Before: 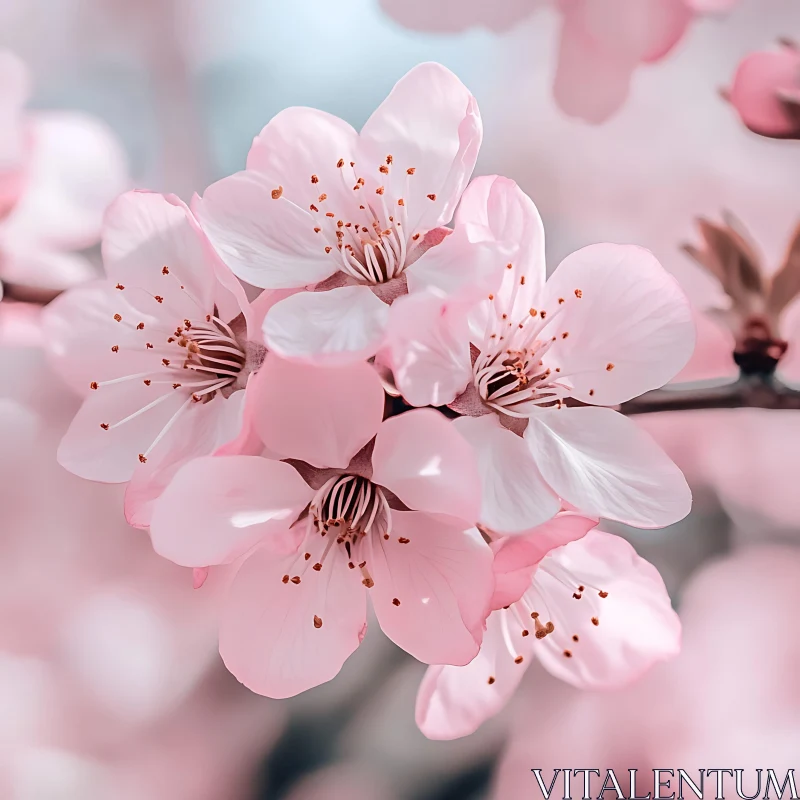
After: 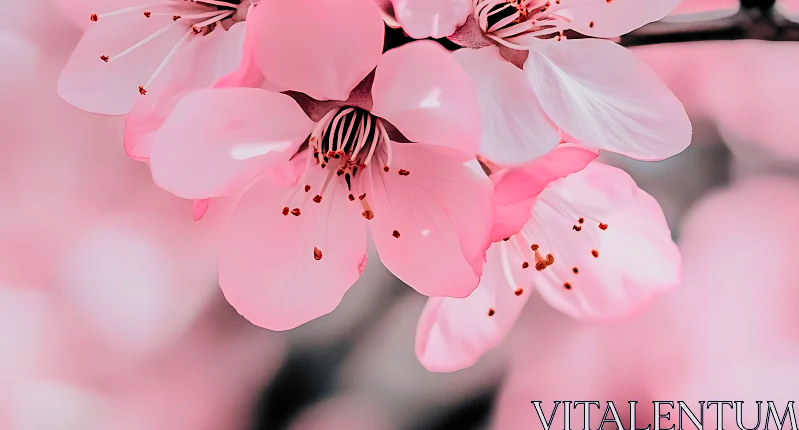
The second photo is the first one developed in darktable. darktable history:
contrast brightness saturation: saturation 0.51
crop and rotate: top 46.179%, right 0.022%
filmic rgb: black relative exposure -5.13 EV, white relative exposure 3.98 EV, hardness 2.89, contrast 1.297, highlights saturation mix -29.34%, color science v6 (2022)
